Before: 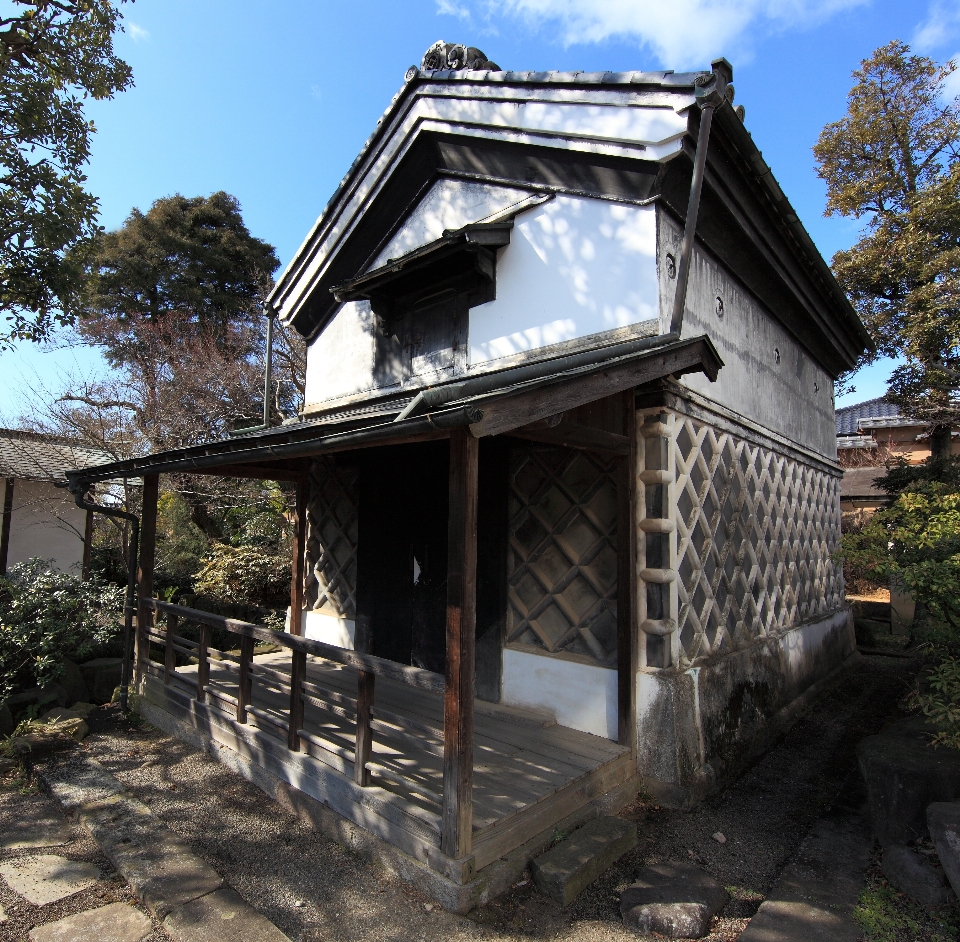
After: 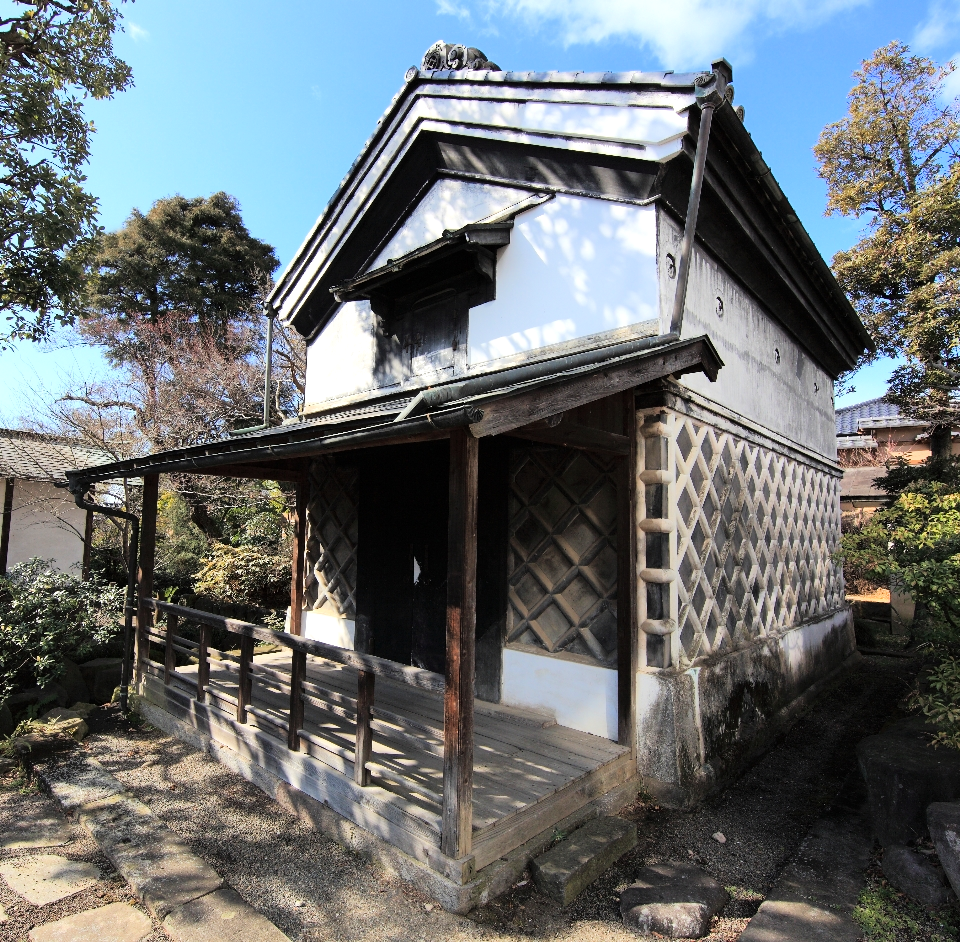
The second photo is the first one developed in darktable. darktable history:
tone equalizer: -7 EV 0.161 EV, -6 EV 0.636 EV, -5 EV 1.14 EV, -4 EV 1.31 EV, -3 EV 1.17 EV, -2 EV 0.6 EV, -1 EV 0.155 EV, edges refinement/feathering 500, mask exposure compensation -1.57 EV, preserve details no
